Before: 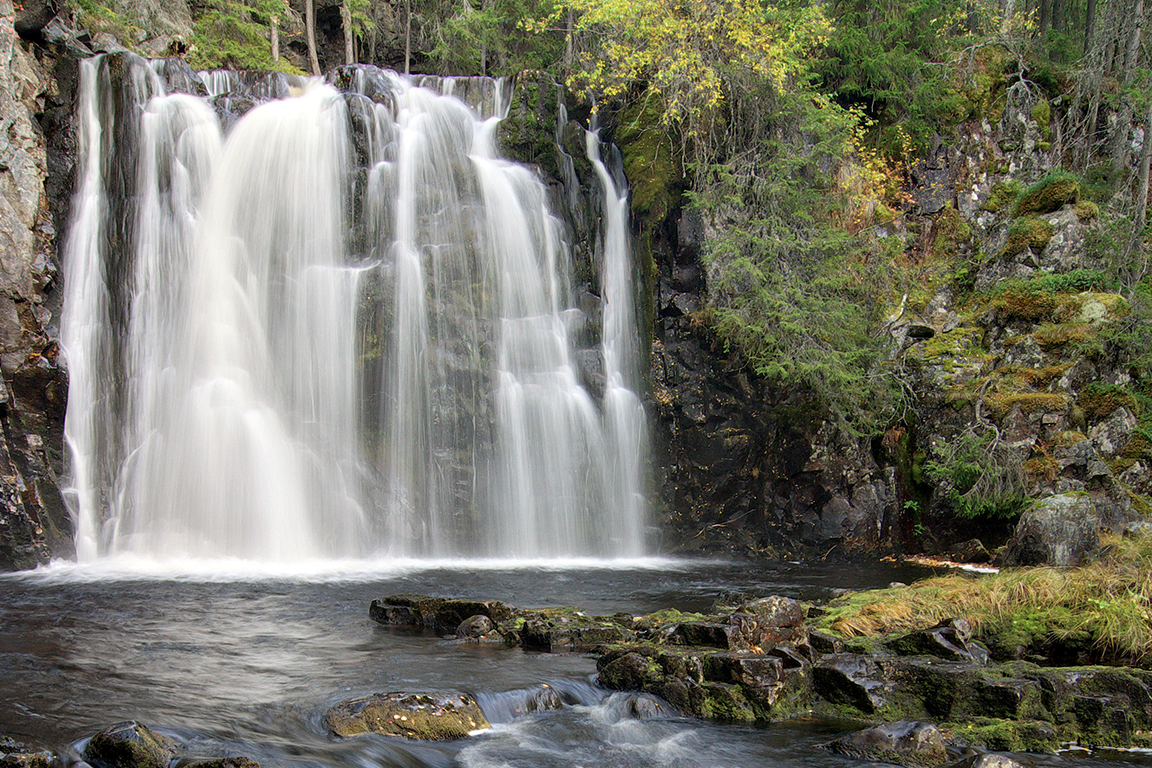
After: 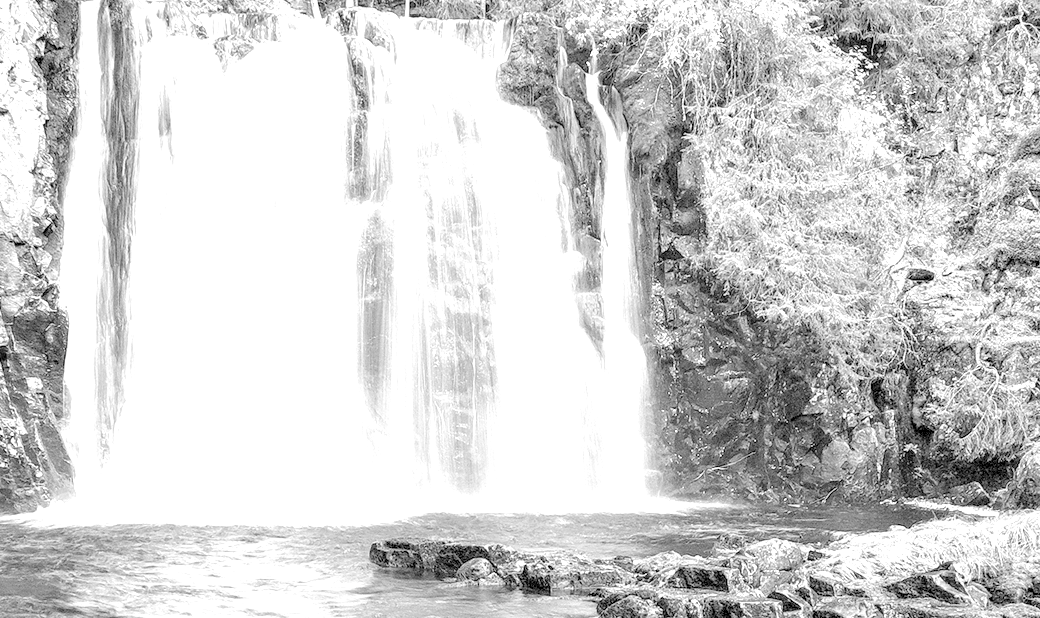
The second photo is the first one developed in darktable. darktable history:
exposure: exposure 0.785 EV, compensate highlight preservation false
white balance: emerald 1
crop: top 7.49%, right 9.717%, bottom 11.943%
monochrome: on, module defaults
local contrast: highlights 20%, detail 150%
